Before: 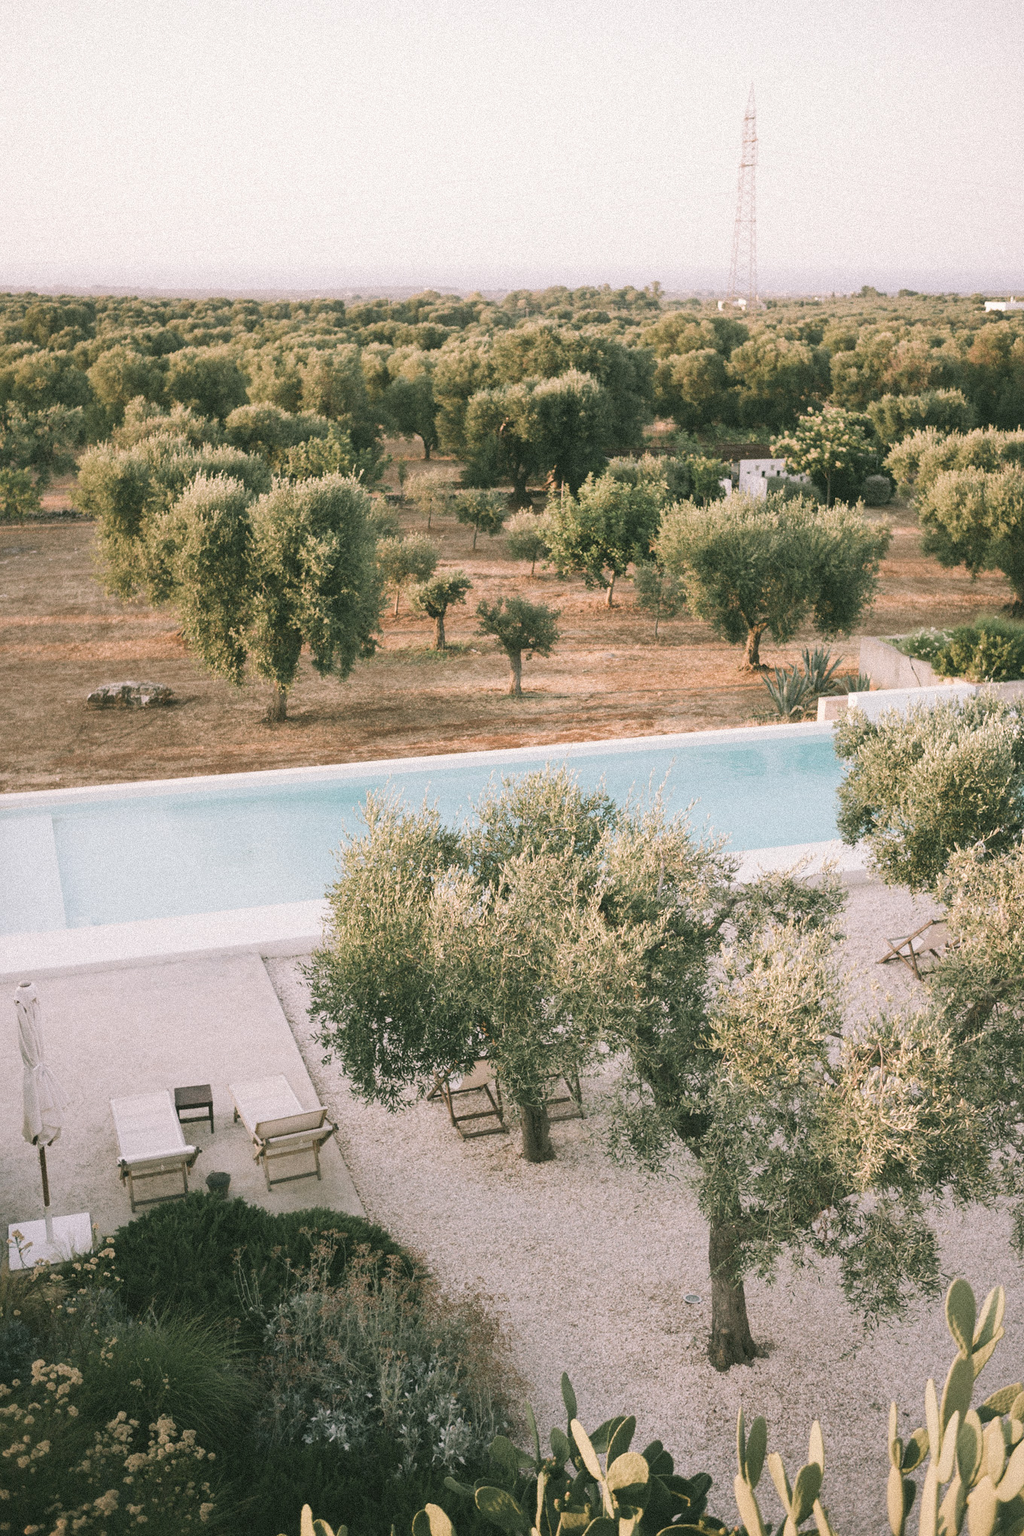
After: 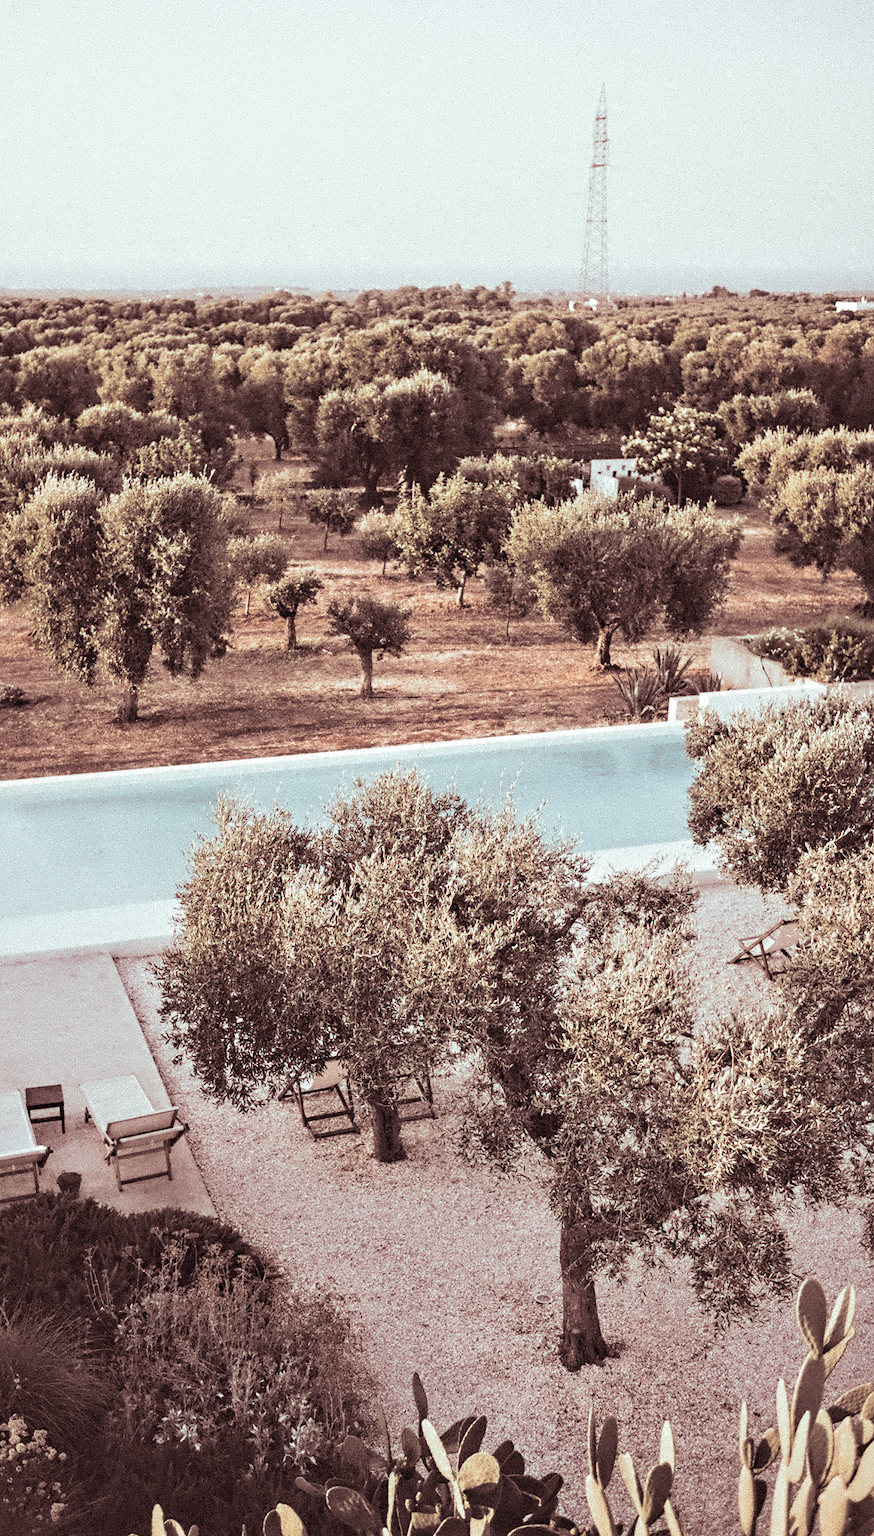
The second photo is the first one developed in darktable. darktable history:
contrast equalizer: octaves 7, y [[0.5, 0.542, 0.583, 0.625, 0.667, 0.708], [0.5 ×6], [0.5 ×6], [0, 0.033, 0.067, 0.1, 0.133, 0.167], [0, 0.05, 0.1, 0.15, 0.2, 0.25]]
split-toning: shadows › saturation 0.3, highlights › hue 180°, highlights › saturation 0.3, compress 0%
local contrast: detail 110%
crop and rotate: left 14.584%
